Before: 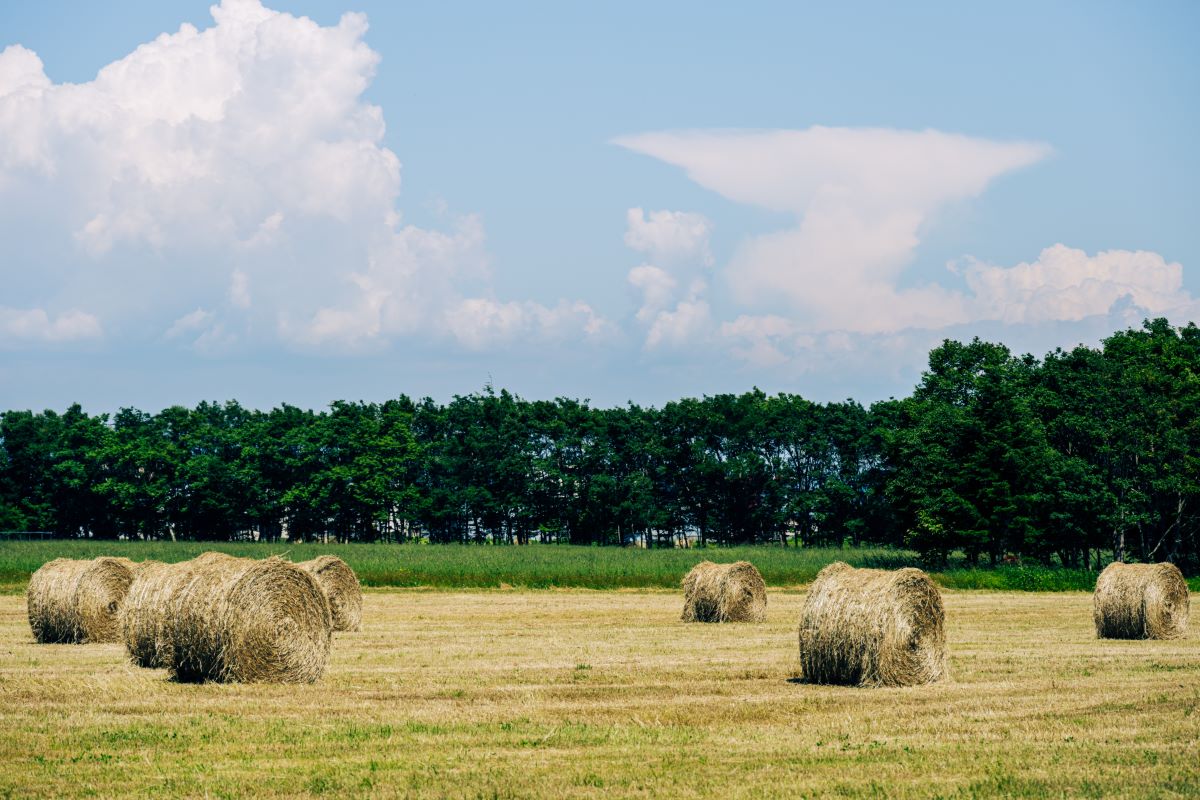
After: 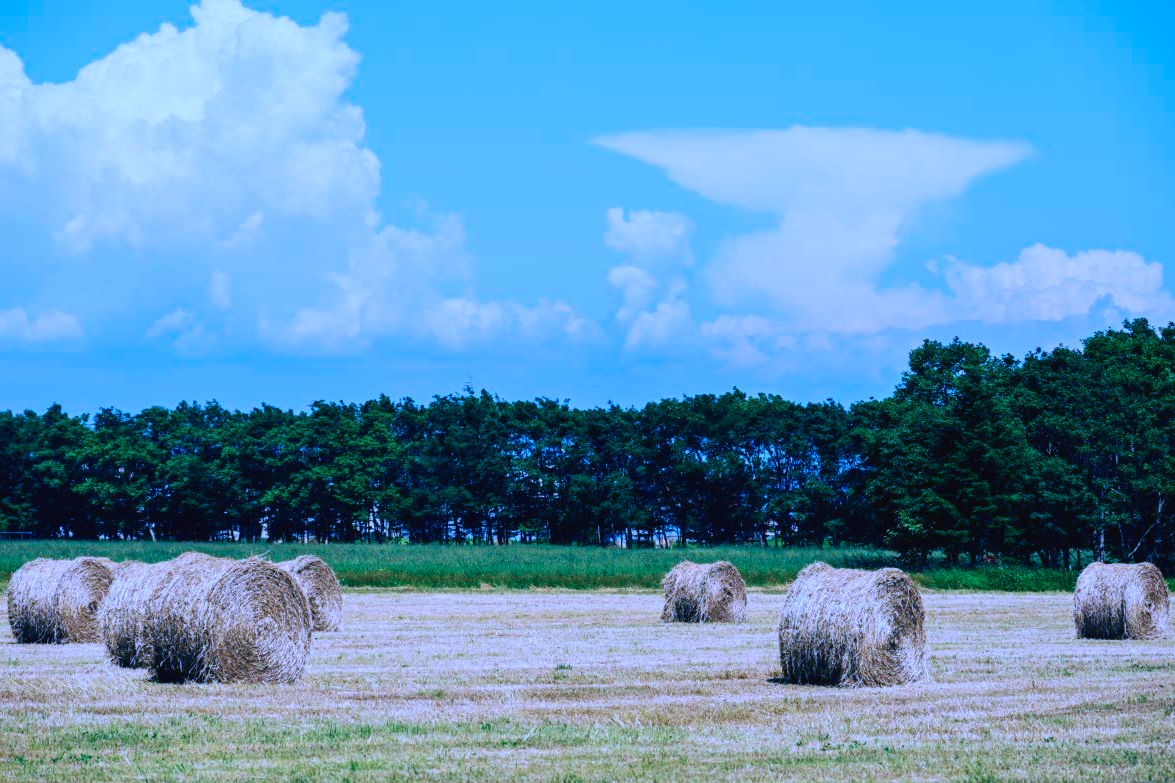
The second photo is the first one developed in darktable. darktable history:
color balance rgb: shadows lift › chroma 2%, shadows lift › hue 50°, power › hue 60°, highlights gain › chroma 1%, highlights gain › hue 60°, global offset › luminance 0.25%, global vibrance 30%
crop: left 1.743%, right 0.268%, bottom 2.011%
color calibration: output R [1.063, -0.012, -0.003, 0], output B [-0.079, 0.047, 1, 0], illuminant custom, x 0.46, y 0.43, temperature 2642.66 K
